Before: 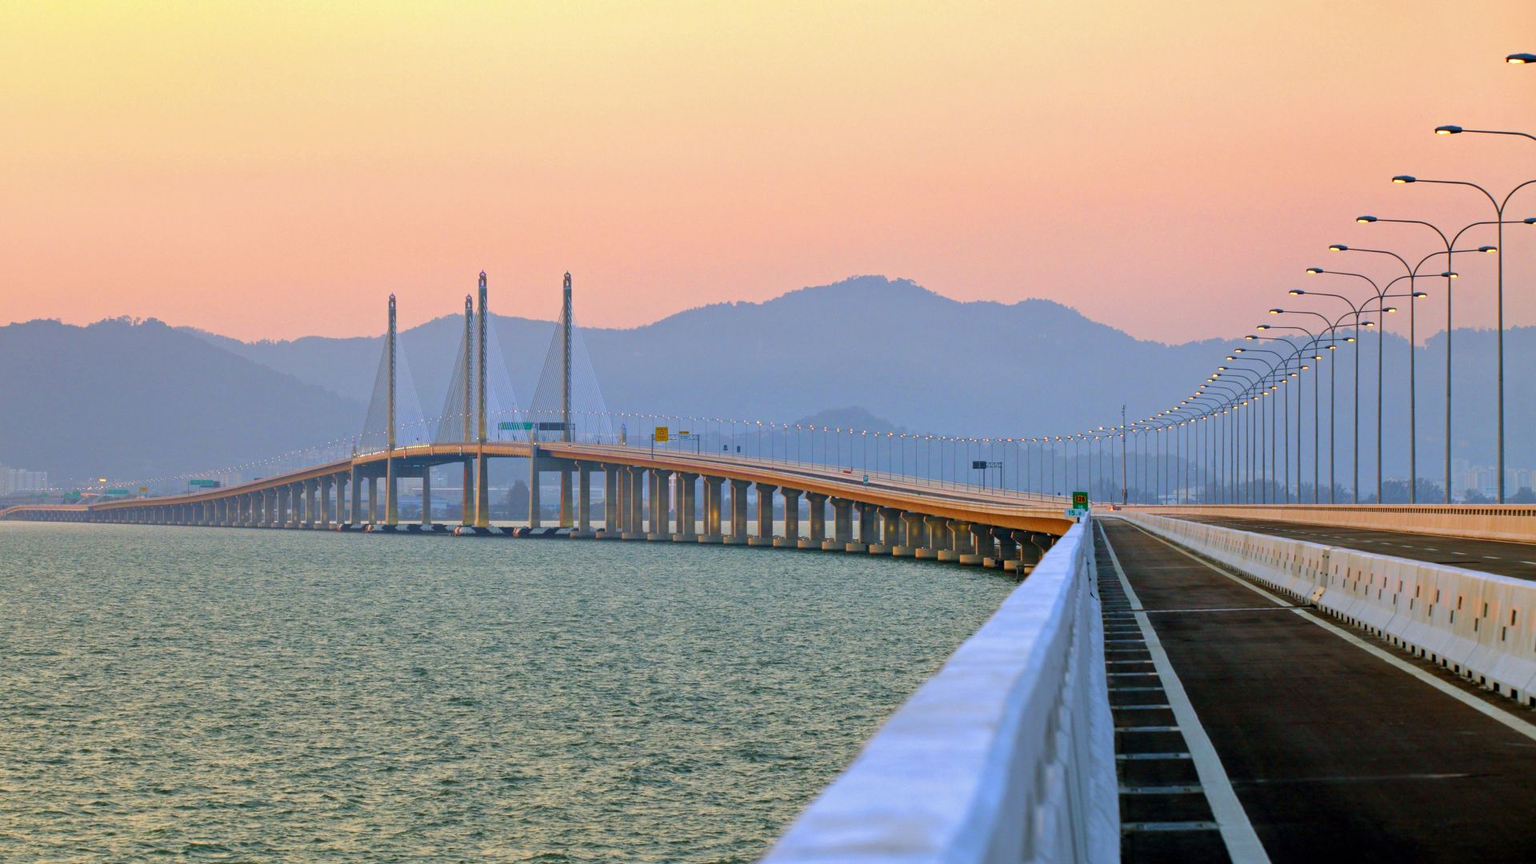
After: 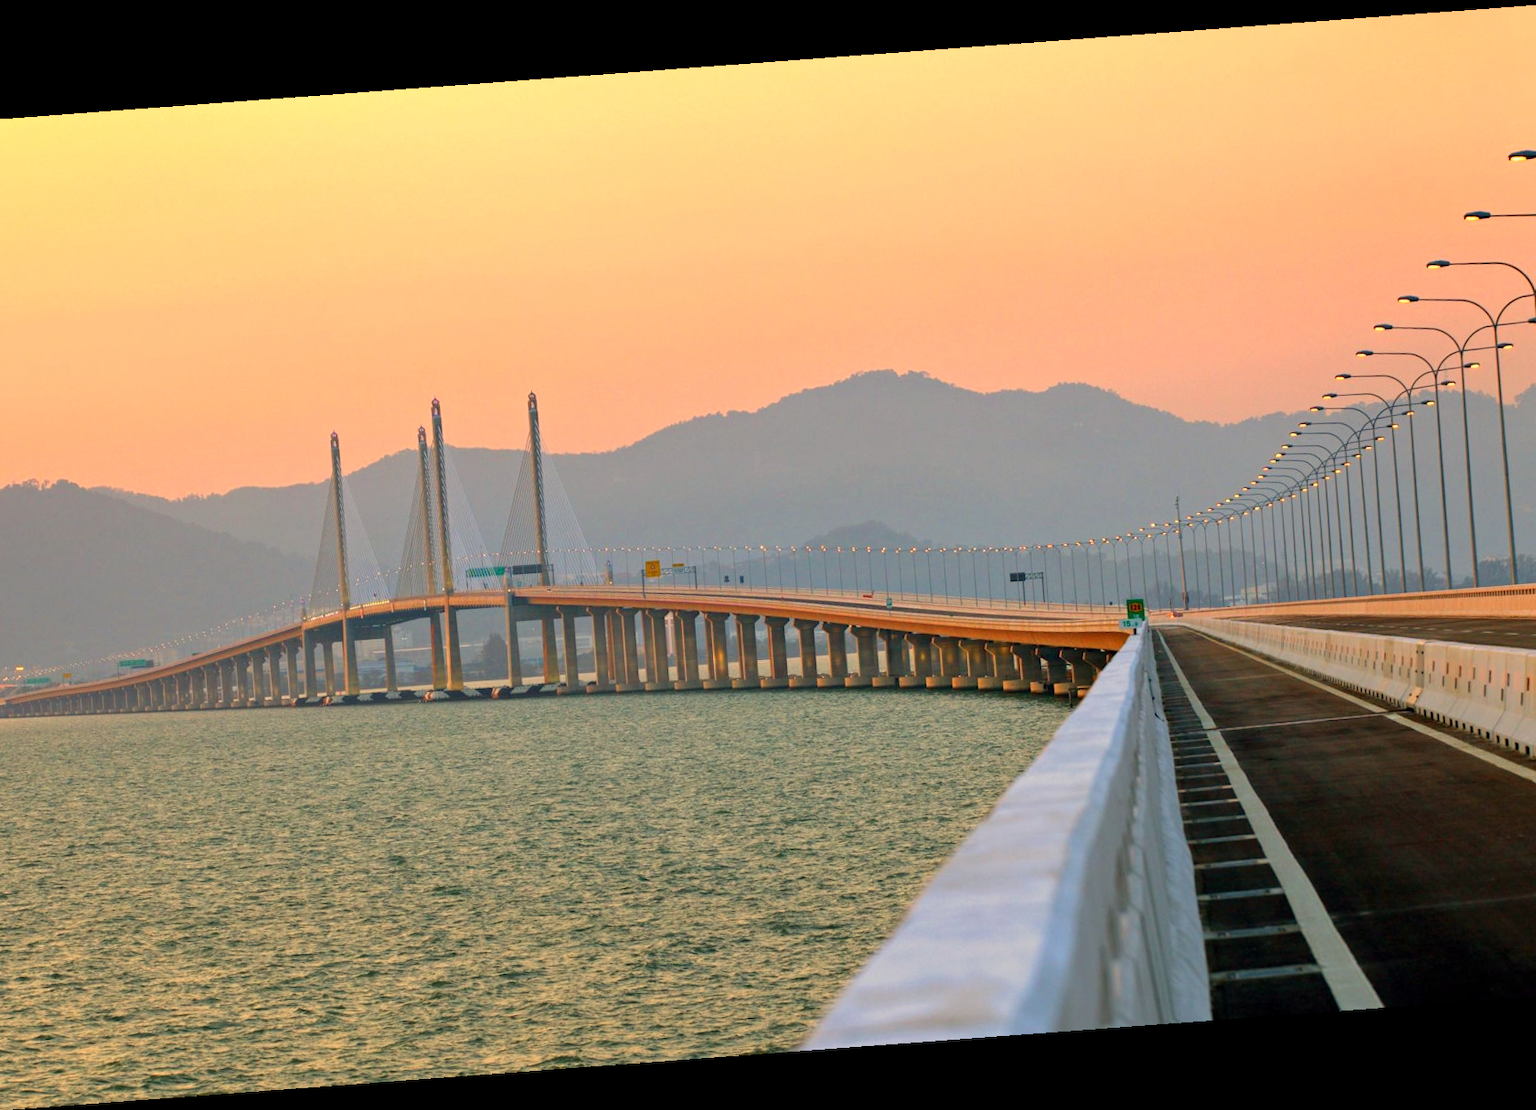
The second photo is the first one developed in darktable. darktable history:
tone equalizer: on, module defaults
white balance: red 1.138, green 0.996, blue 0.812
crop: left 7.598%, right 7.873%
rotate and perspective: rotation -4.25°, automatic cropping off
